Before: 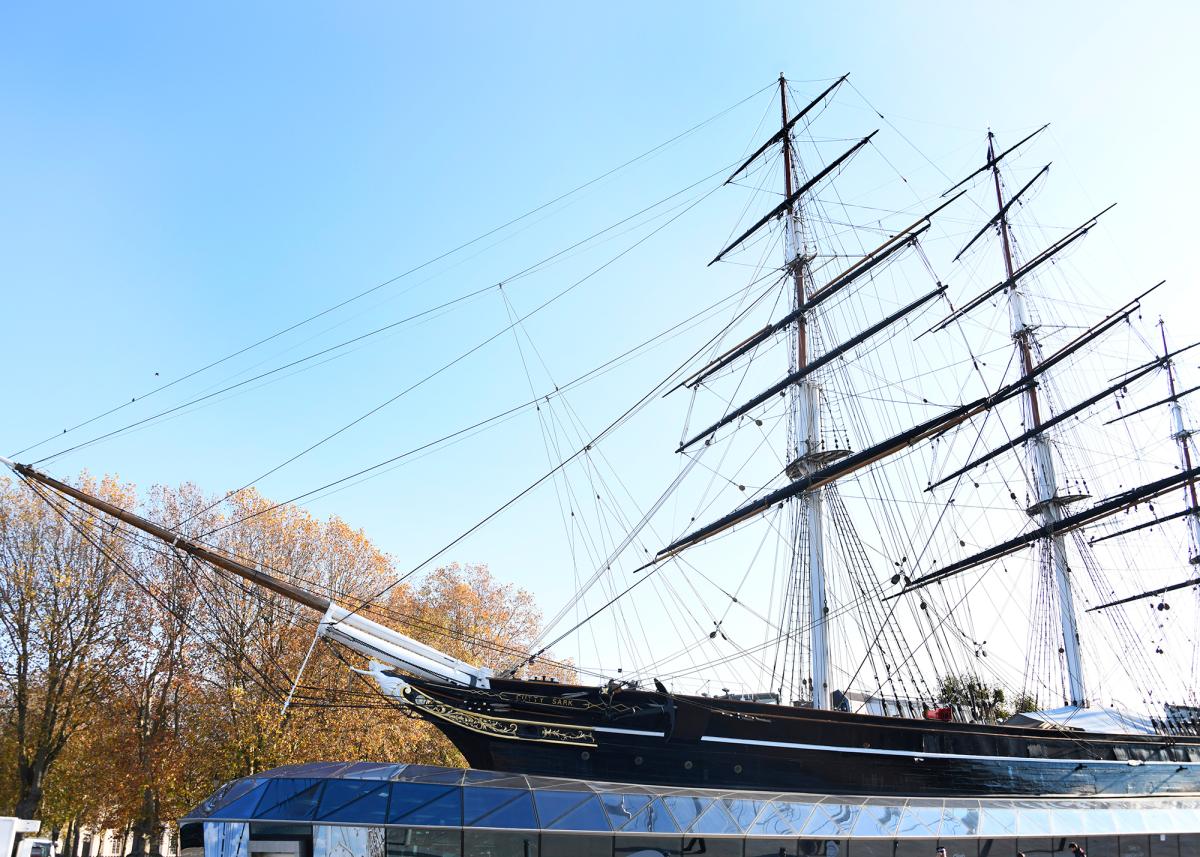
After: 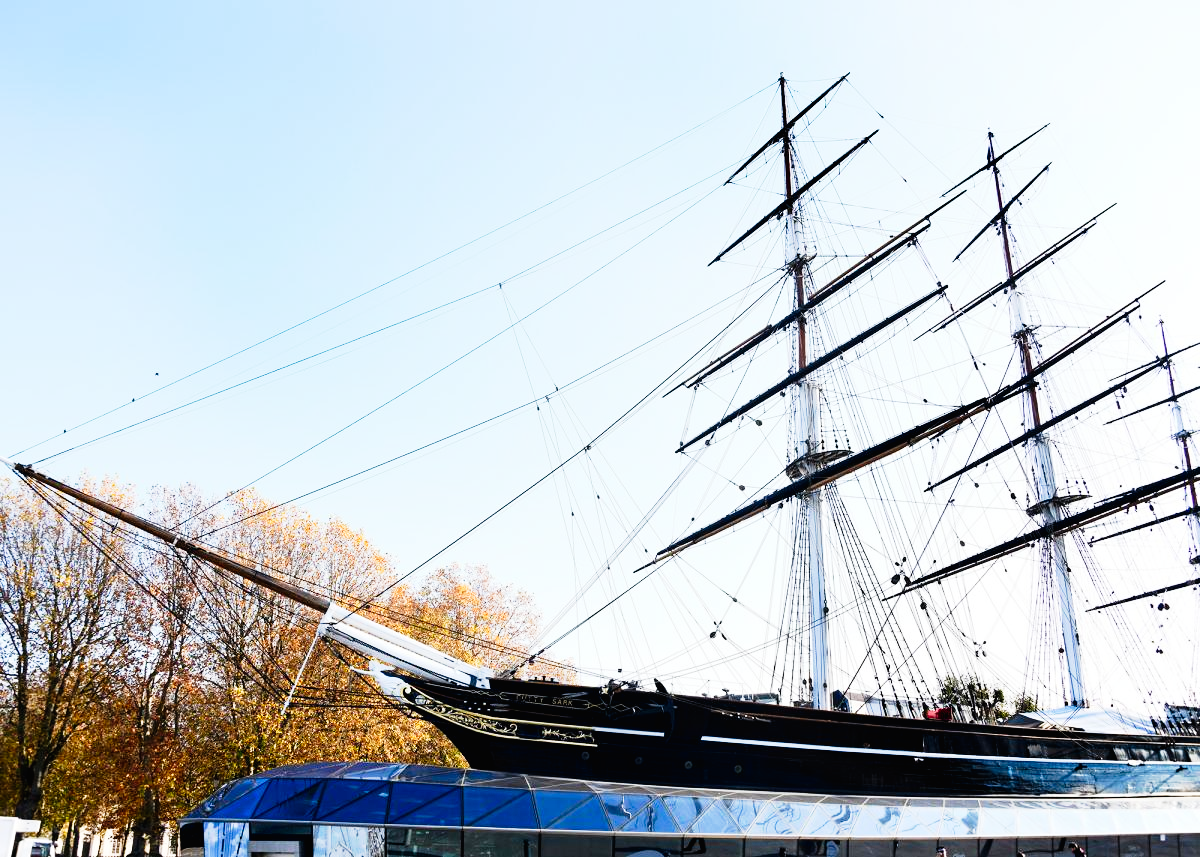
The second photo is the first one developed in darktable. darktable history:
tone curve: curves: ch0 [(0.016, 0.011) (0.094, 0.016) (0.469, 0.508) (0.721, 0.862) (1, 1)], preserve colors none
